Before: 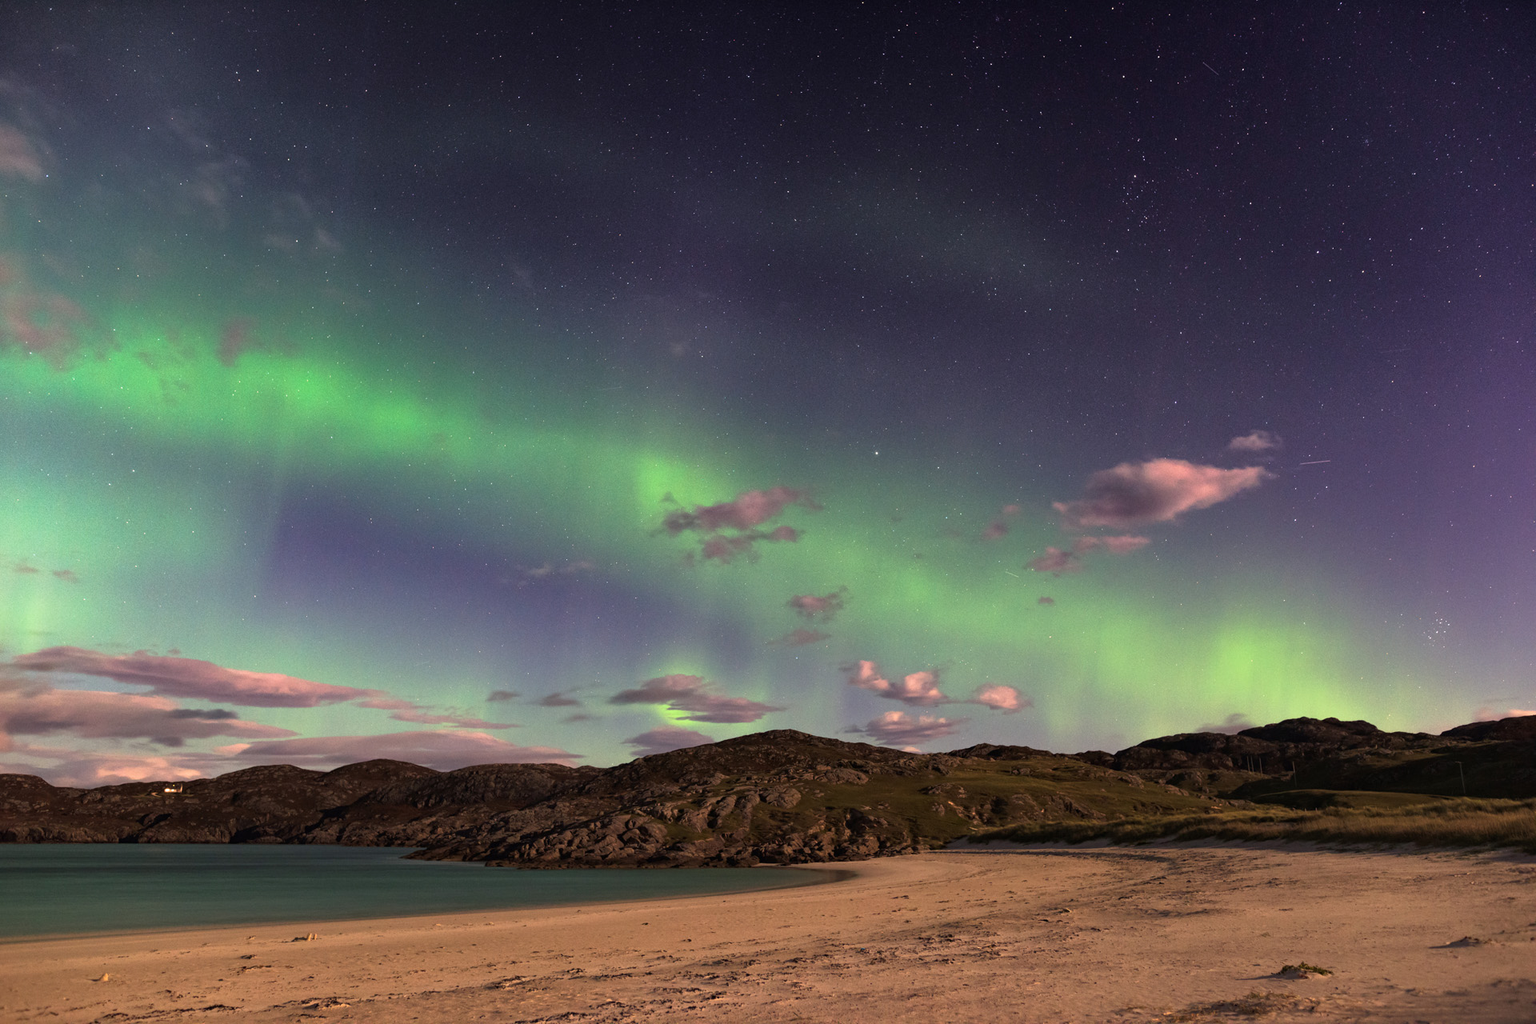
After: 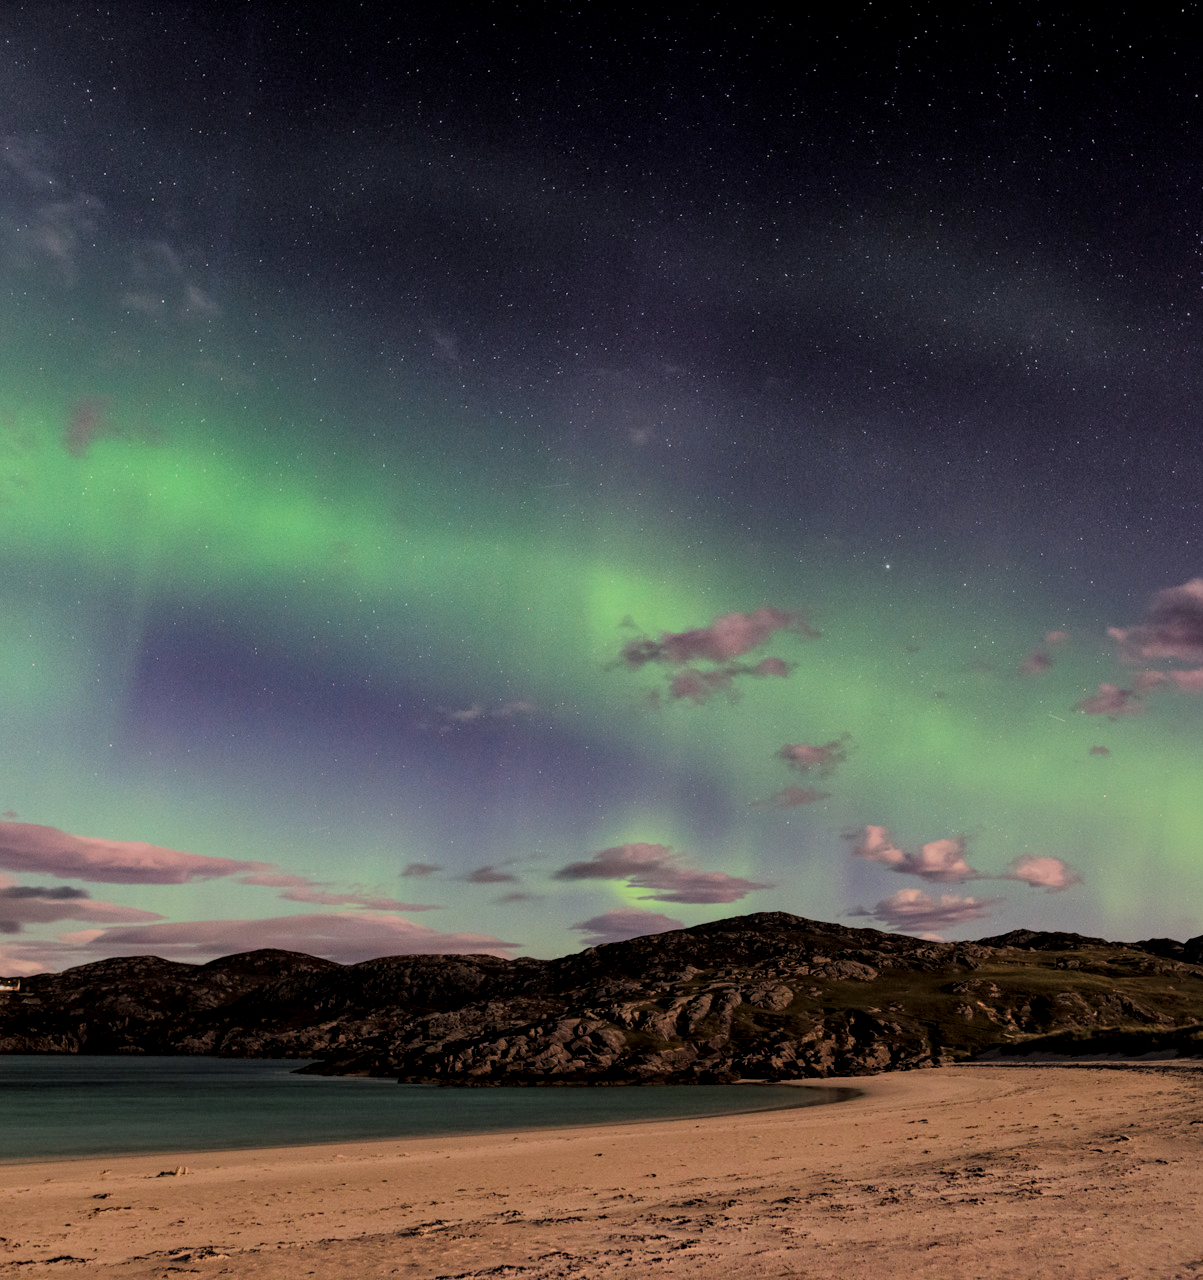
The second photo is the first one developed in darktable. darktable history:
filmic rgb: black relative exposure -6.17 EV, white relative exposure 6.97 EV, threshold 3.04 EV, hardness 2.25, enable highlight reconstruction true
local contrast: on, module defaults
crop: left 10.833%, right 26.465%
